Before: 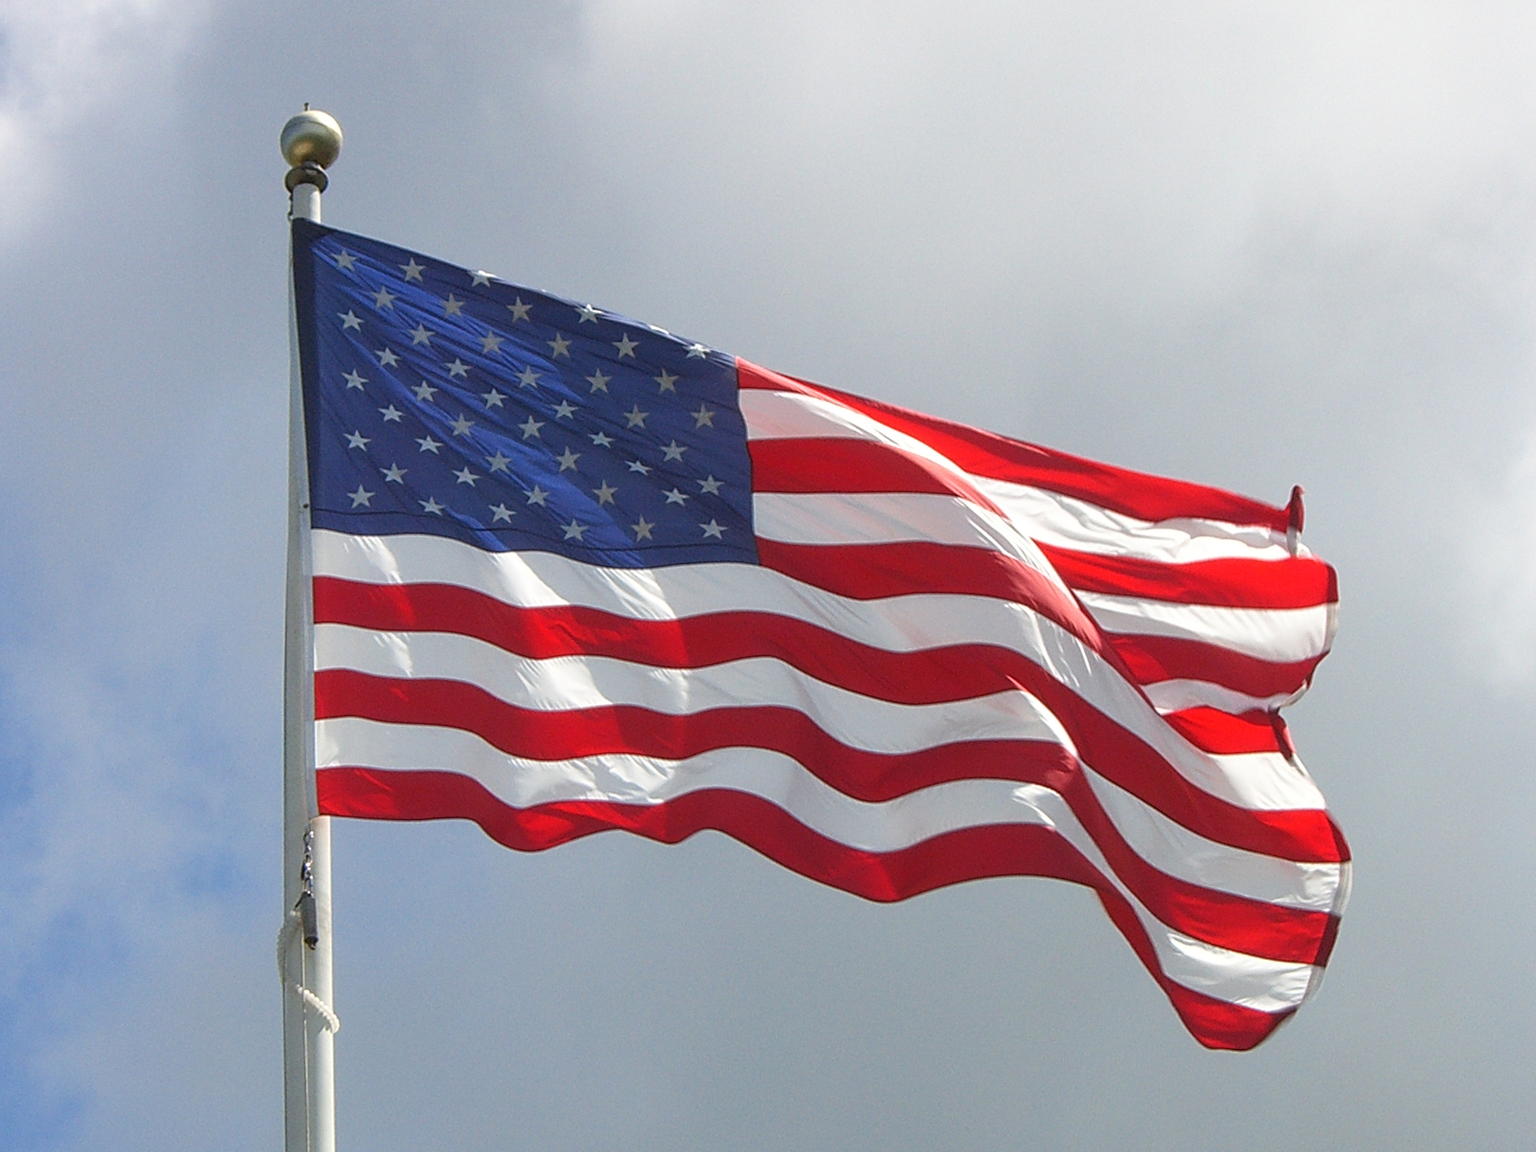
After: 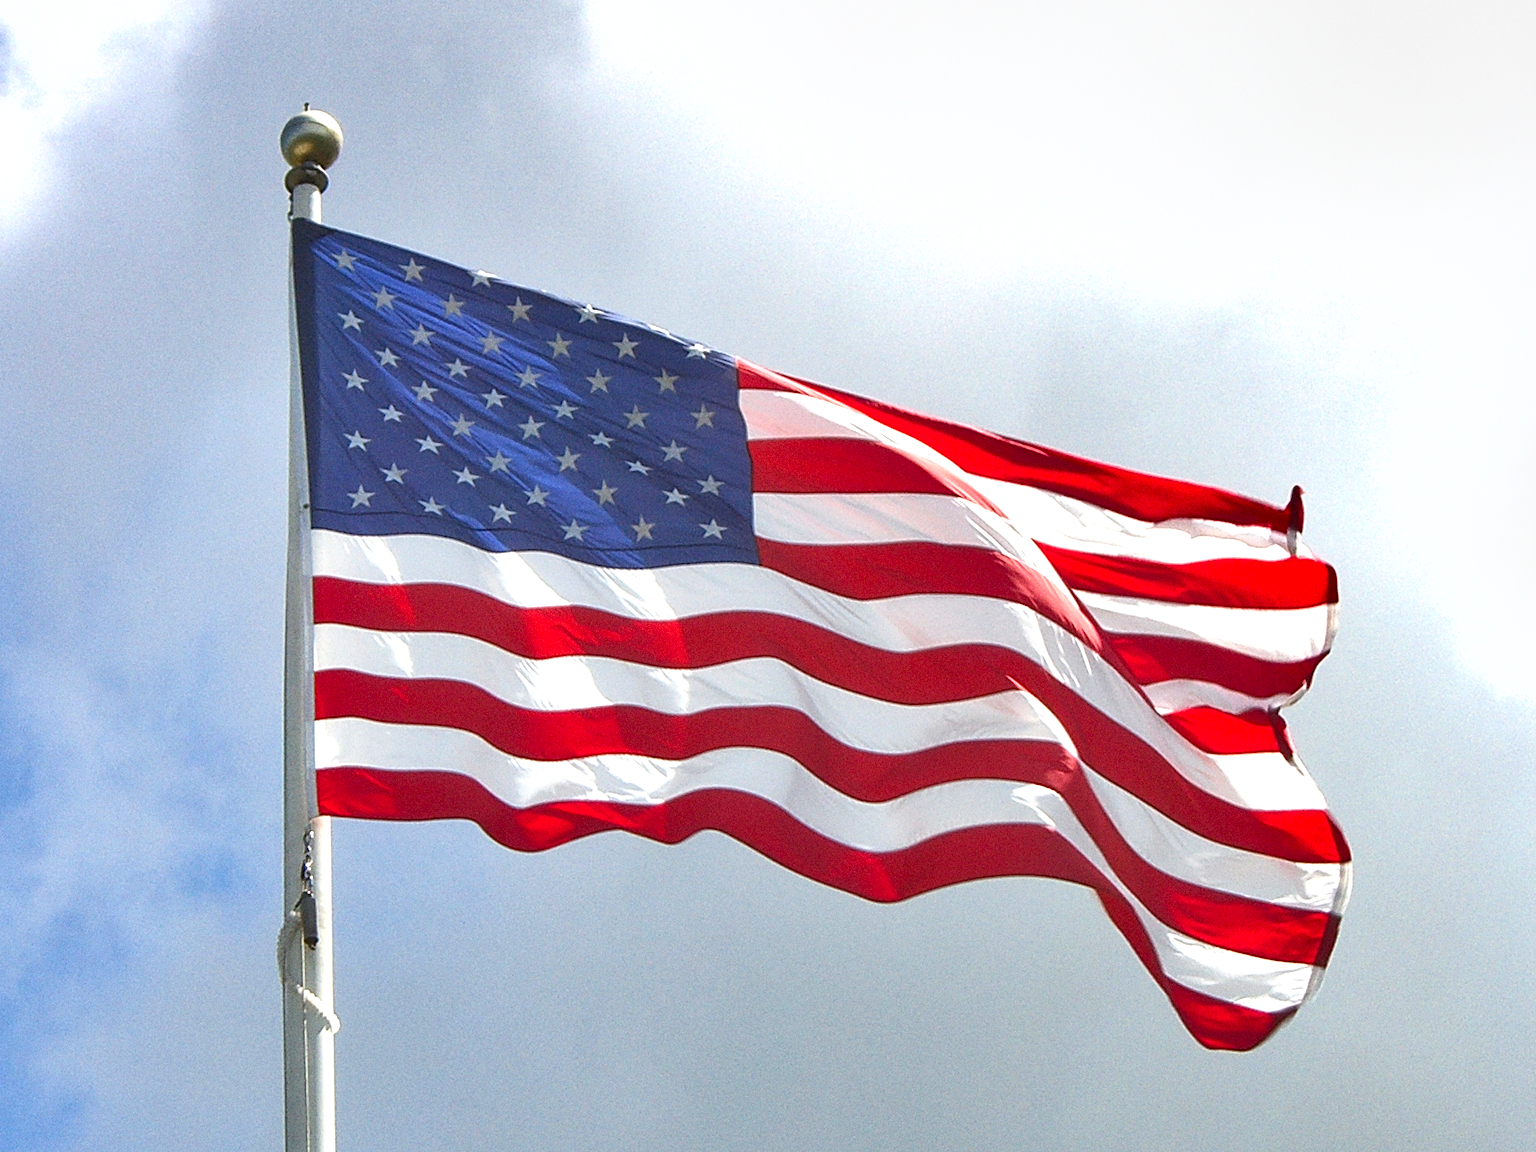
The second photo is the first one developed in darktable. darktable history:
grain: coarseness 0.09 ISO
exposure: exposure 0.74 EV, compensate highlight preservation false
shadows and highlights: shadows color adjustment 97.66%, soften with gaussian
